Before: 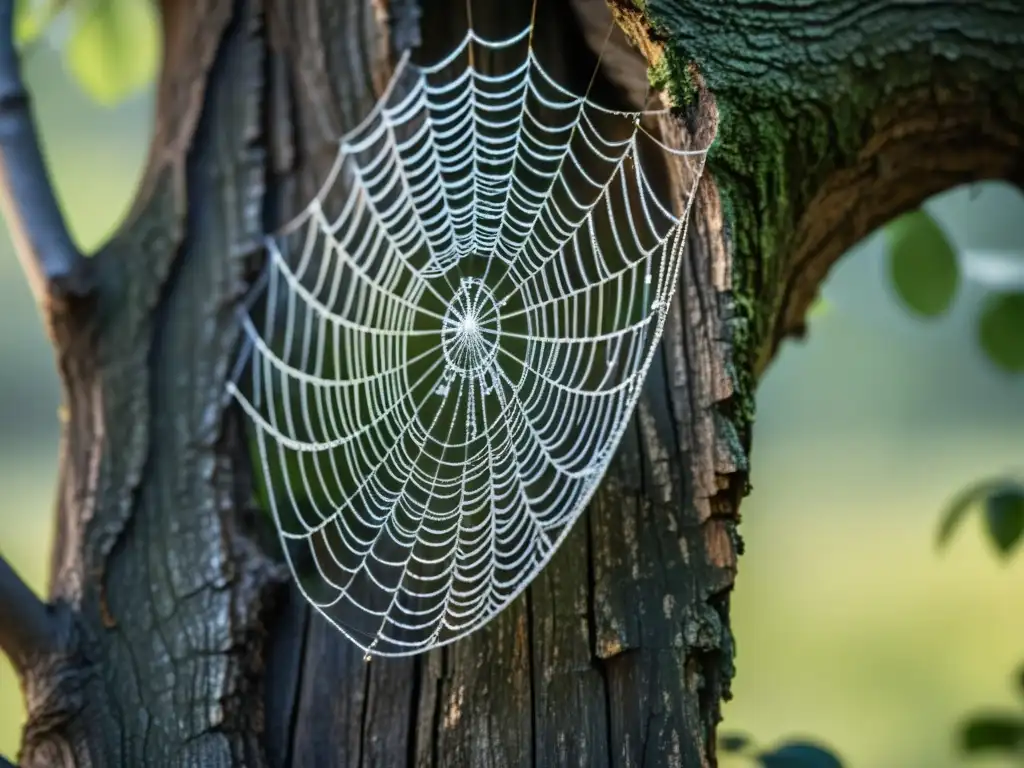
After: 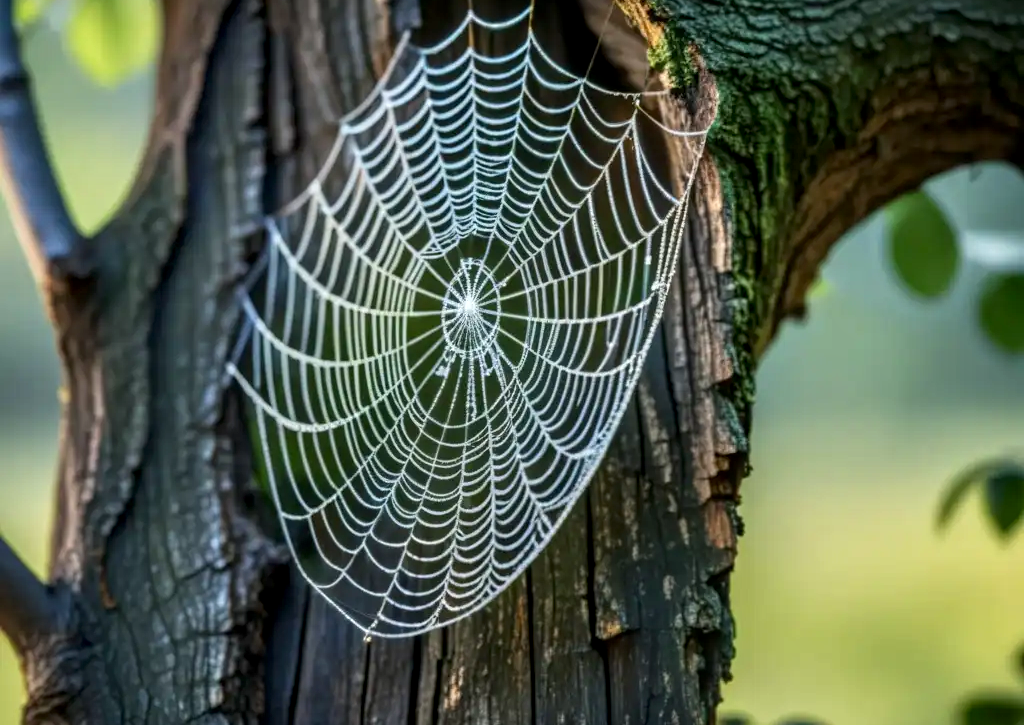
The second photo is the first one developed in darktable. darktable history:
local contrast: detail 130%
contrast brightness saturation: contrast 0.04, saturation 0.16
crop and rotate: top 2.479%, bottom 3.018%
